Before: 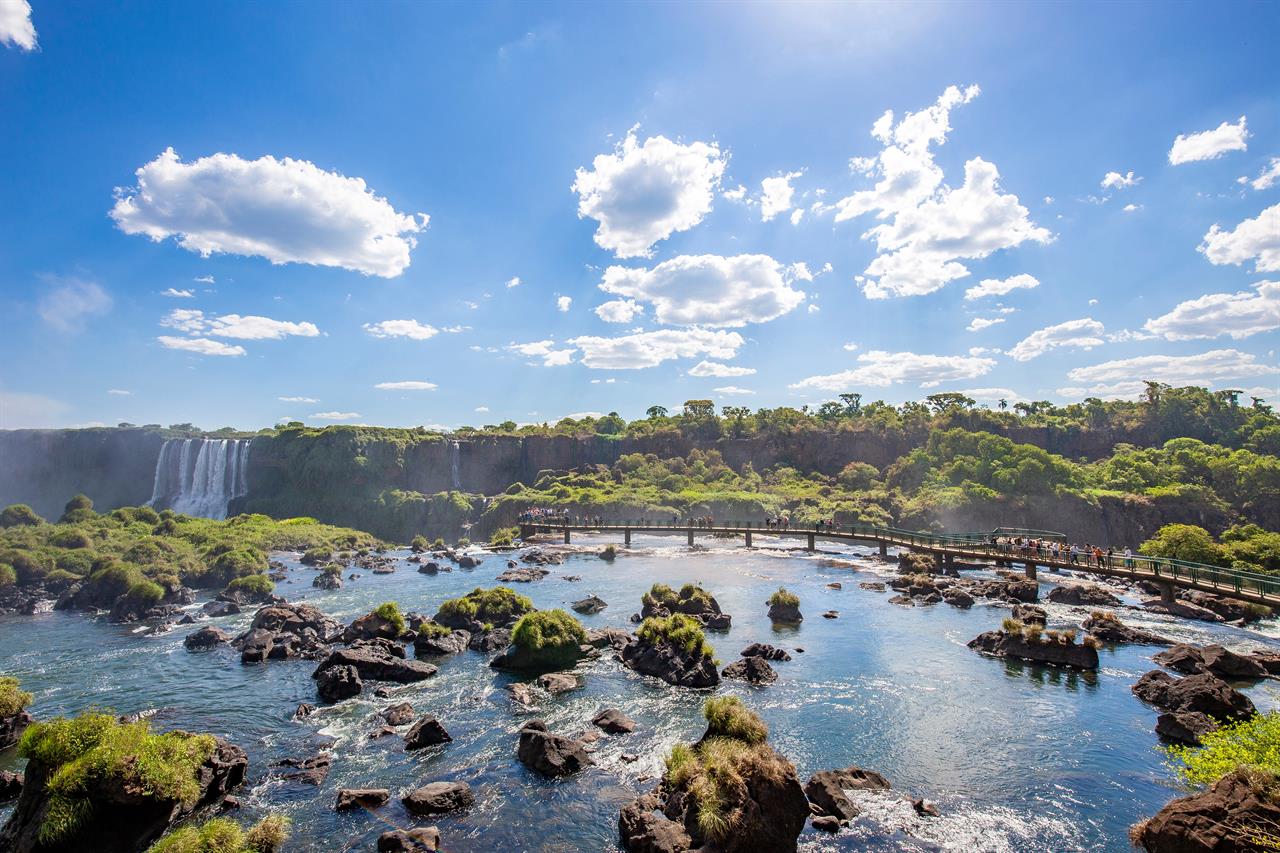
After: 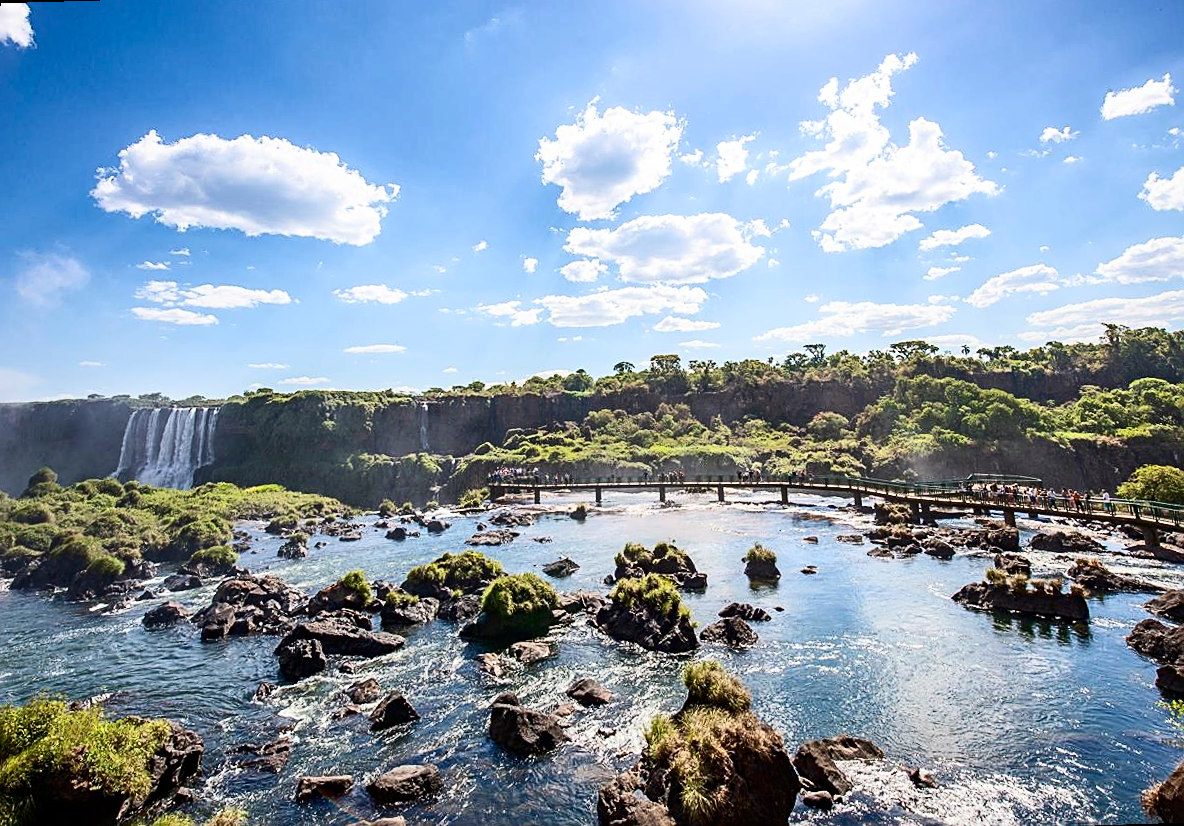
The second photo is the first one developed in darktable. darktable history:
rotate and perspective: rotation -1.68°, lens shift (vertical) -0.146, crop left 0.049, crop right 0.912, crop top 0.032, crop bottom 0.96
contrast brightness saturation: contrast 0.28
sharpen: on, module defaults
